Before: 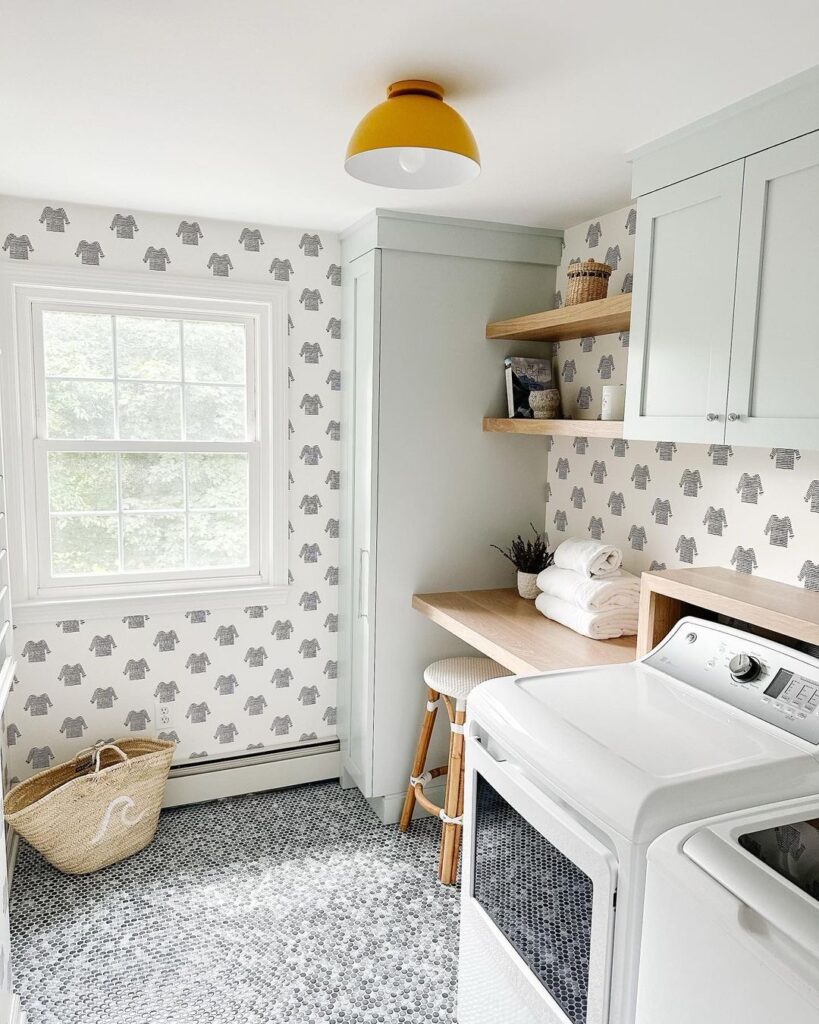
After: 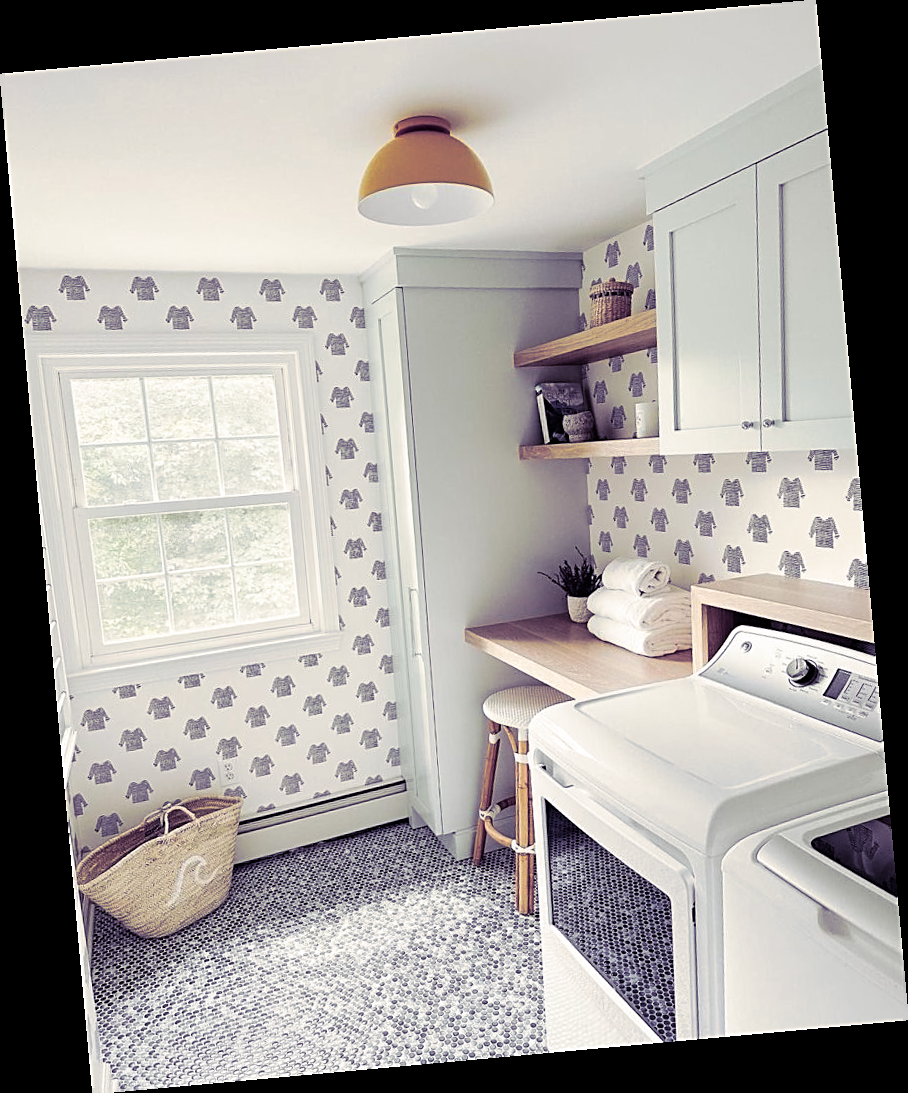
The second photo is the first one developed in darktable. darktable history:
rotate and perspective: rotation -5.2°, automatic cropping off
color balance: on, module defaults
split-toning: shadows › hue 255.6°, shadows › saturation 0.66, highlights › hue 43.2°, highlights › saturation 0.68, balance -50.1
sharpen: on, module defaults
